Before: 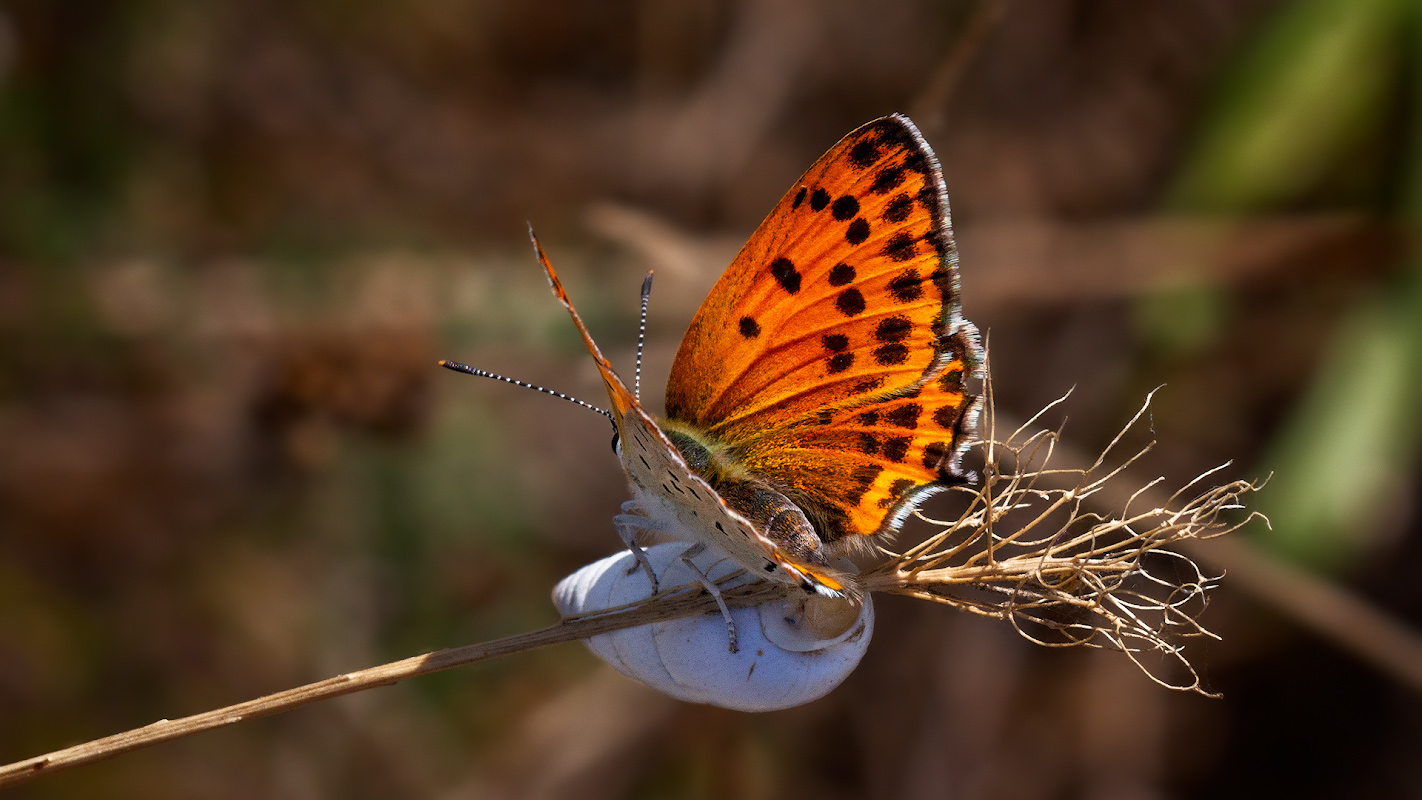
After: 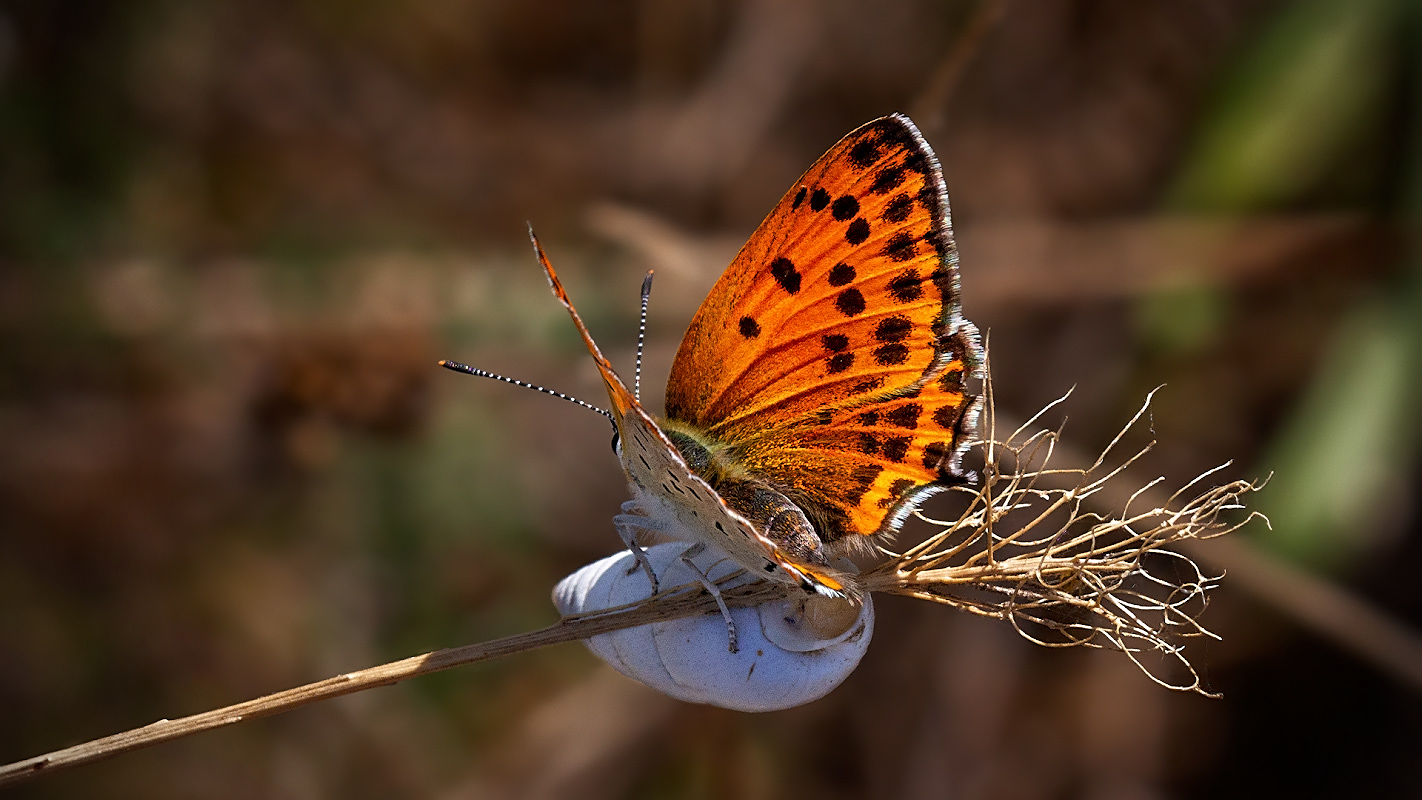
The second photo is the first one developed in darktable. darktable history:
tone equalizer: edges refinement/feathering 500, mask exposure compensation -1.57 EV, preserve details no
sharpen: amount 0.499
vignetting: brightness -0.86, unbound false
